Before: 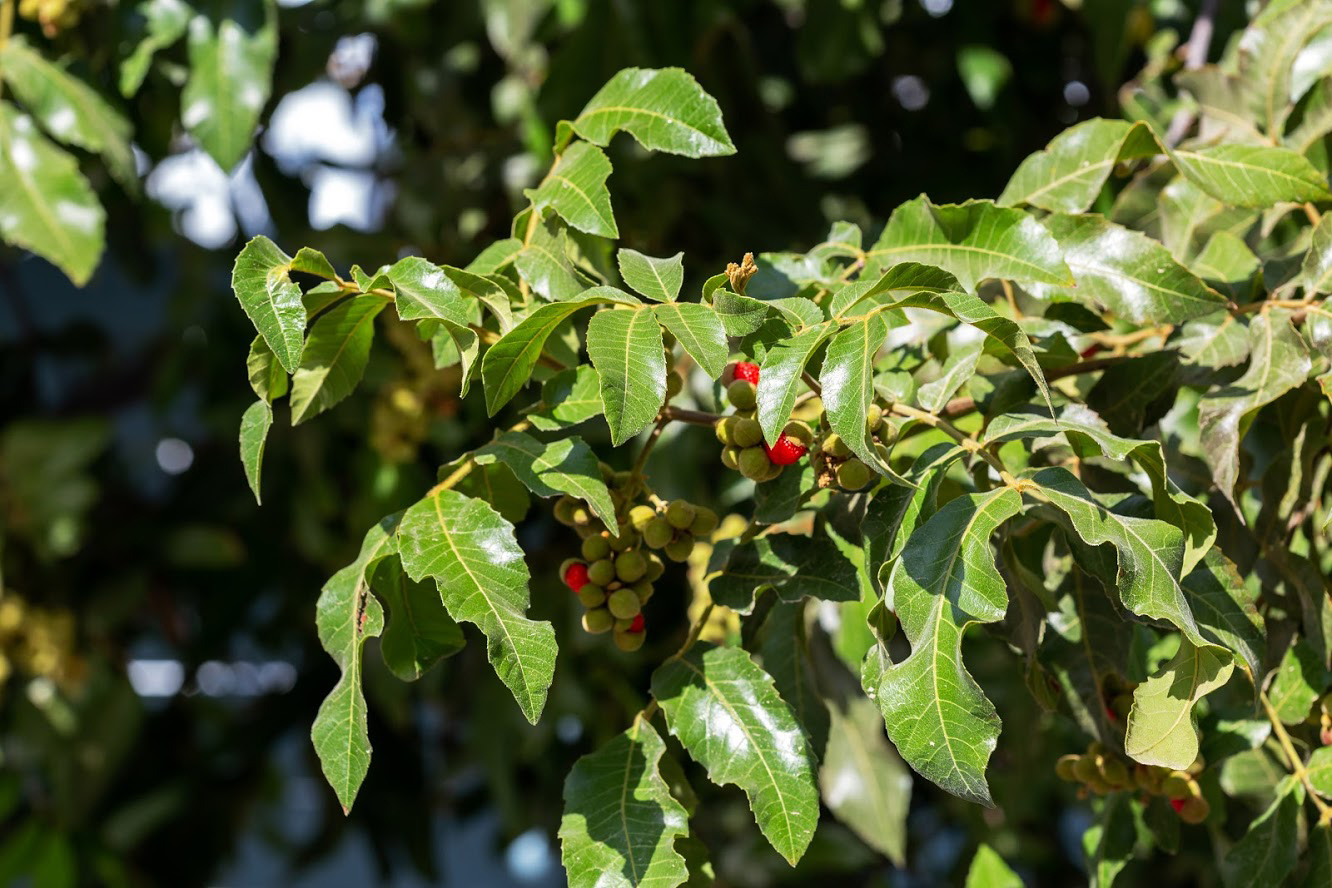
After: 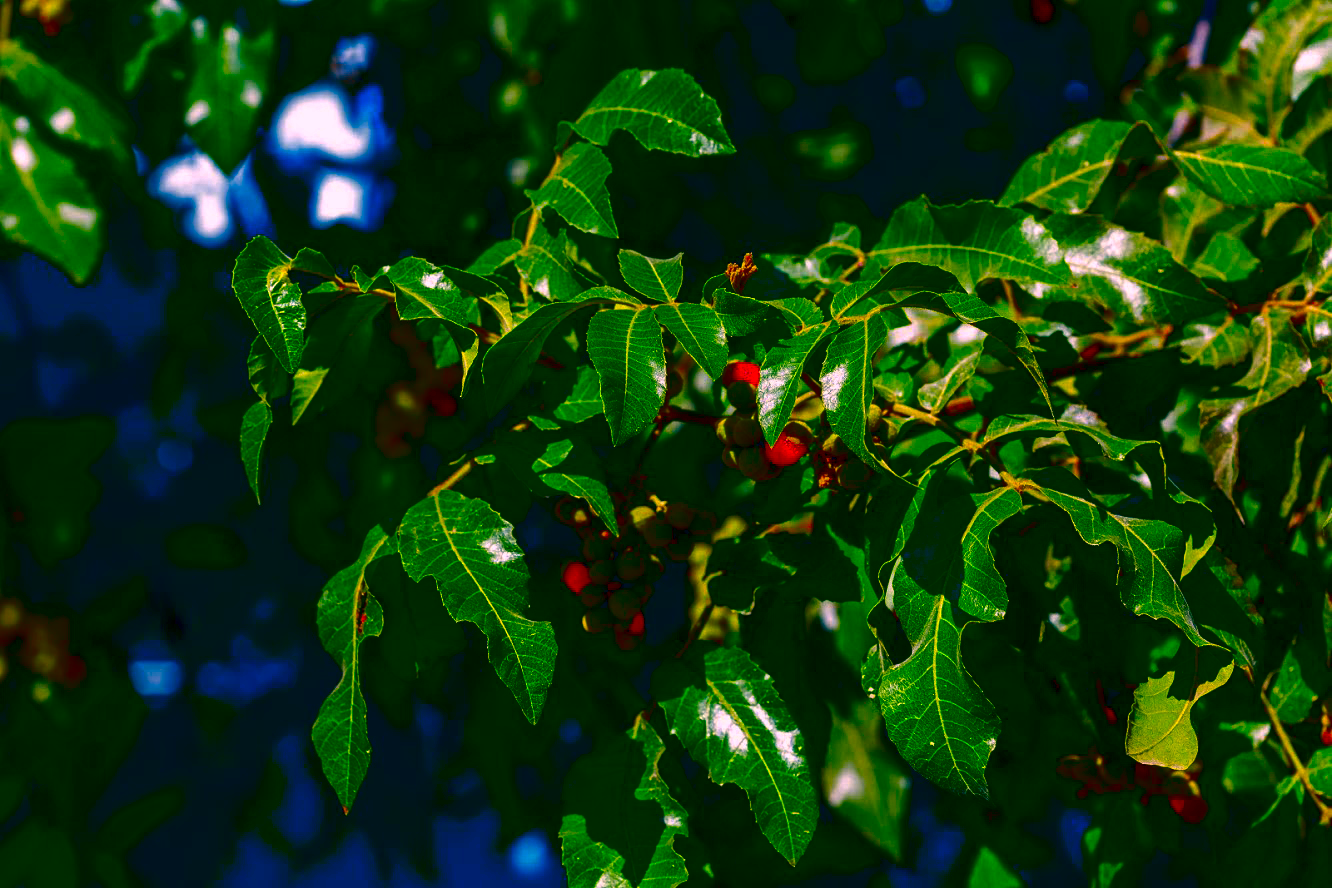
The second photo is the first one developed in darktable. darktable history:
color correction: highlights a* 16.42, highlights b* 0.247, shadows a* -15.44, shadows b* -14.43, saturation 1.51
contrast brightness saturation: brightness -0.988, saturation 0.981
exposure: black level correction 0.01, exposure 0.008 EV, compensate highlight preservation false
